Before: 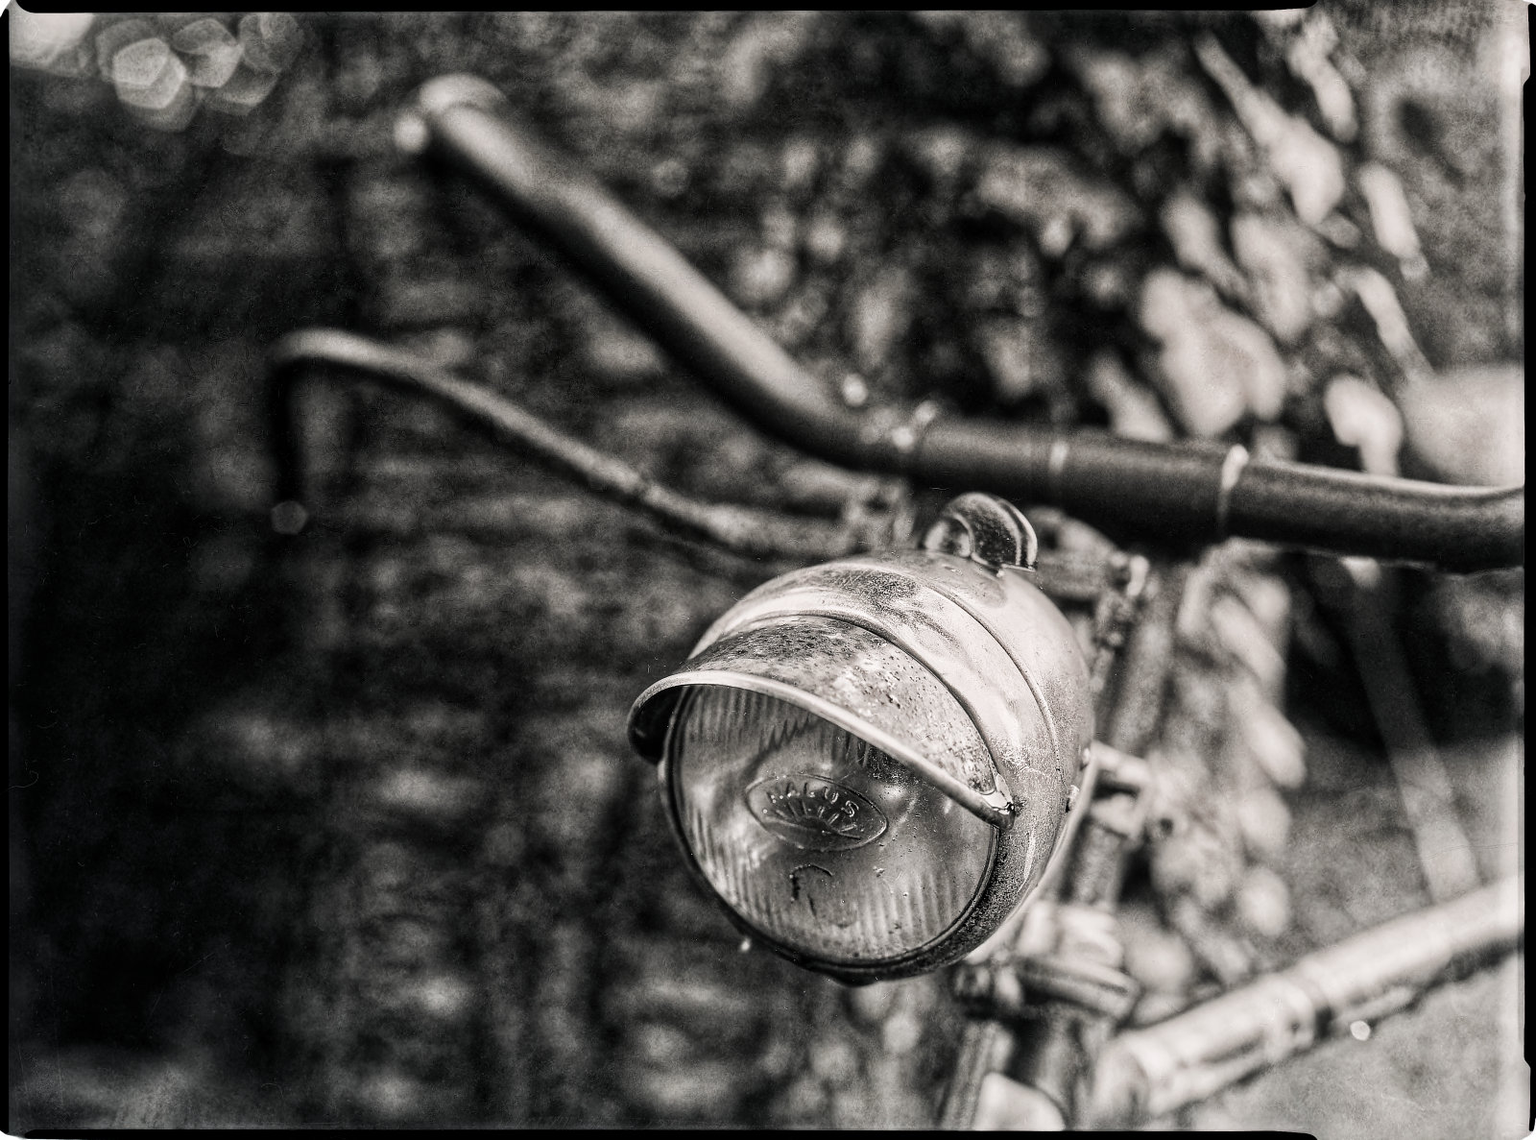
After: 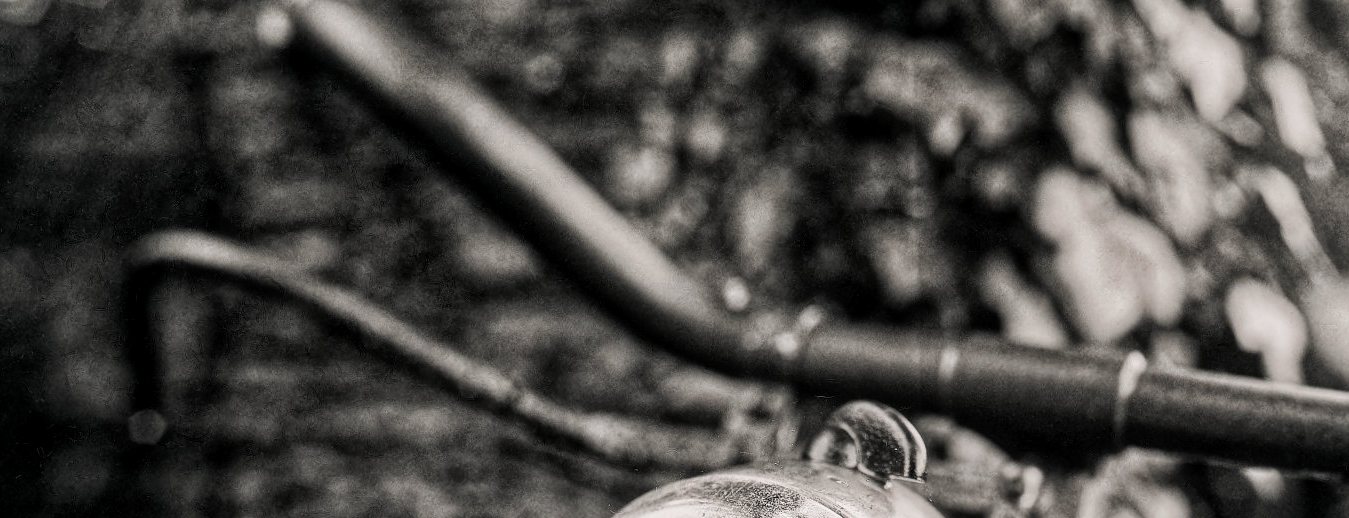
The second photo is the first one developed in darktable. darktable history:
crop and rotate: left 9.639%, top 9.458%, right 6.008%, bottom 46.821%
exposure: black level correction 0.002, exposure -0.1 EV, compensate highlight preservation false
